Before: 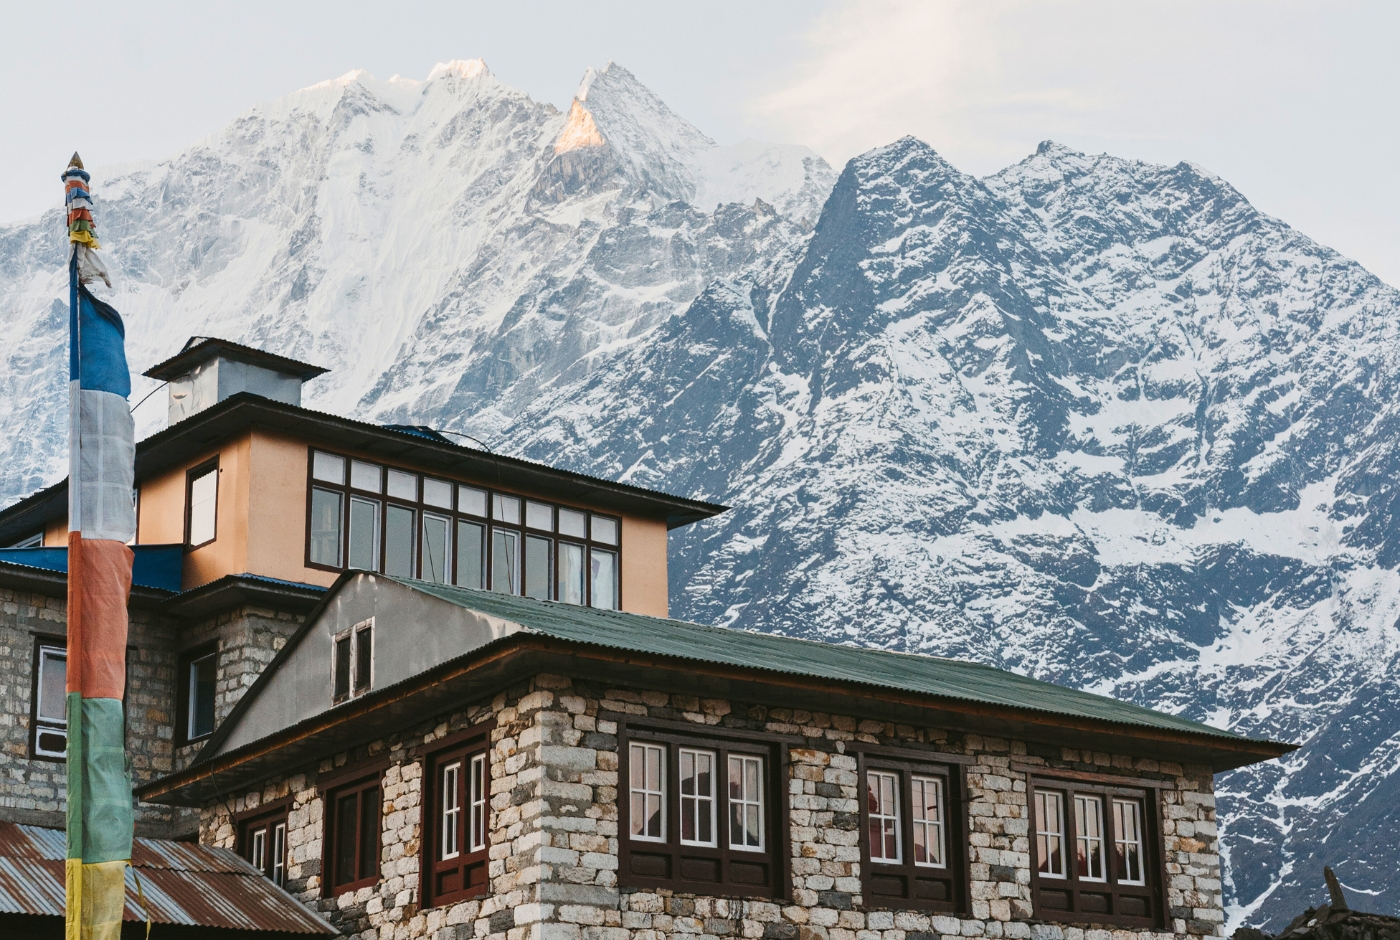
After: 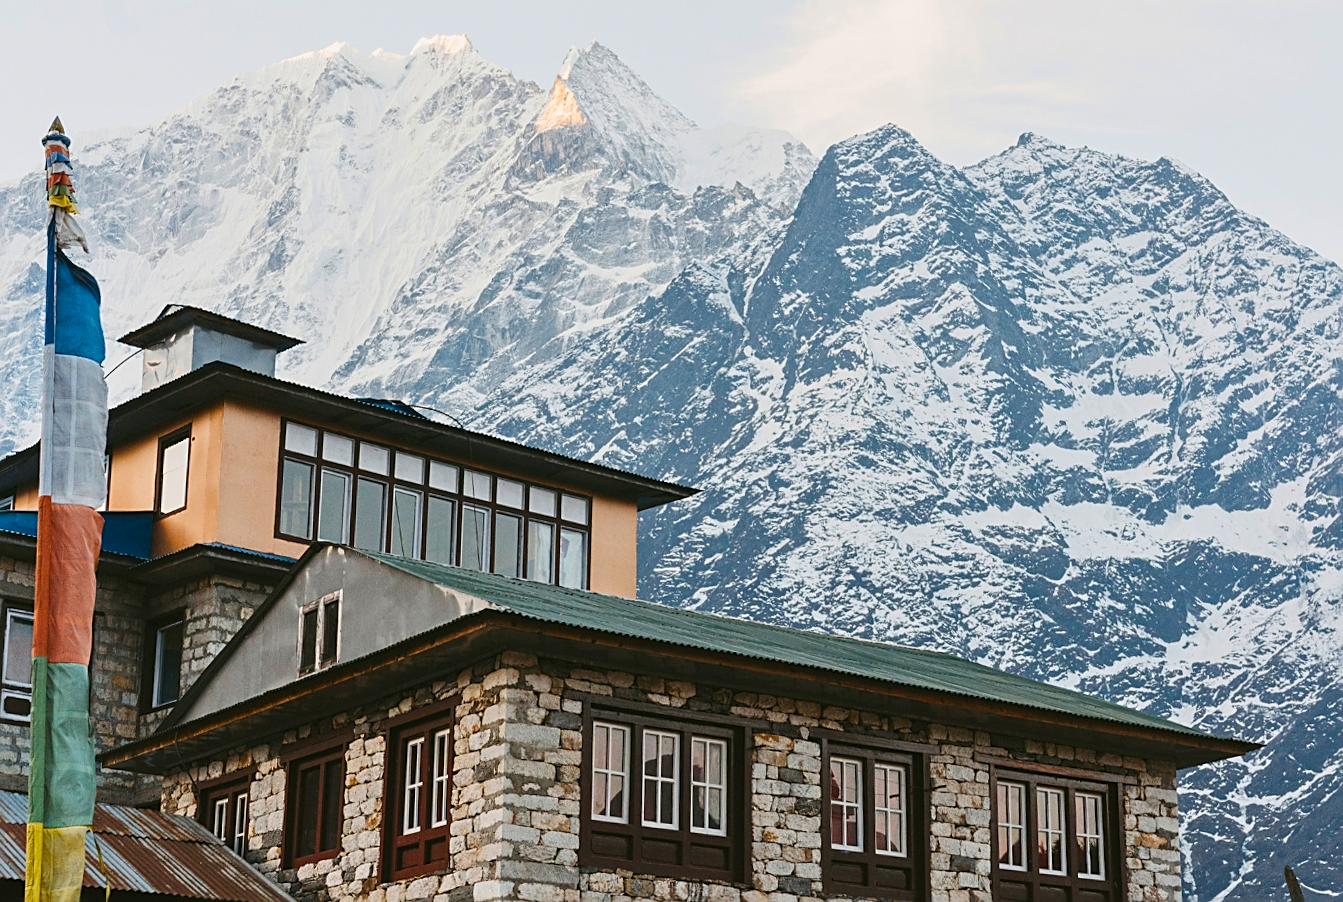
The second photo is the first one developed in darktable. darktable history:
crop and rotate: angle -1.62°
sharpen: on, module defaults
color balance rgb: perceptual saturation grading › global saturation 19.646%, global vibrance 9.885%
